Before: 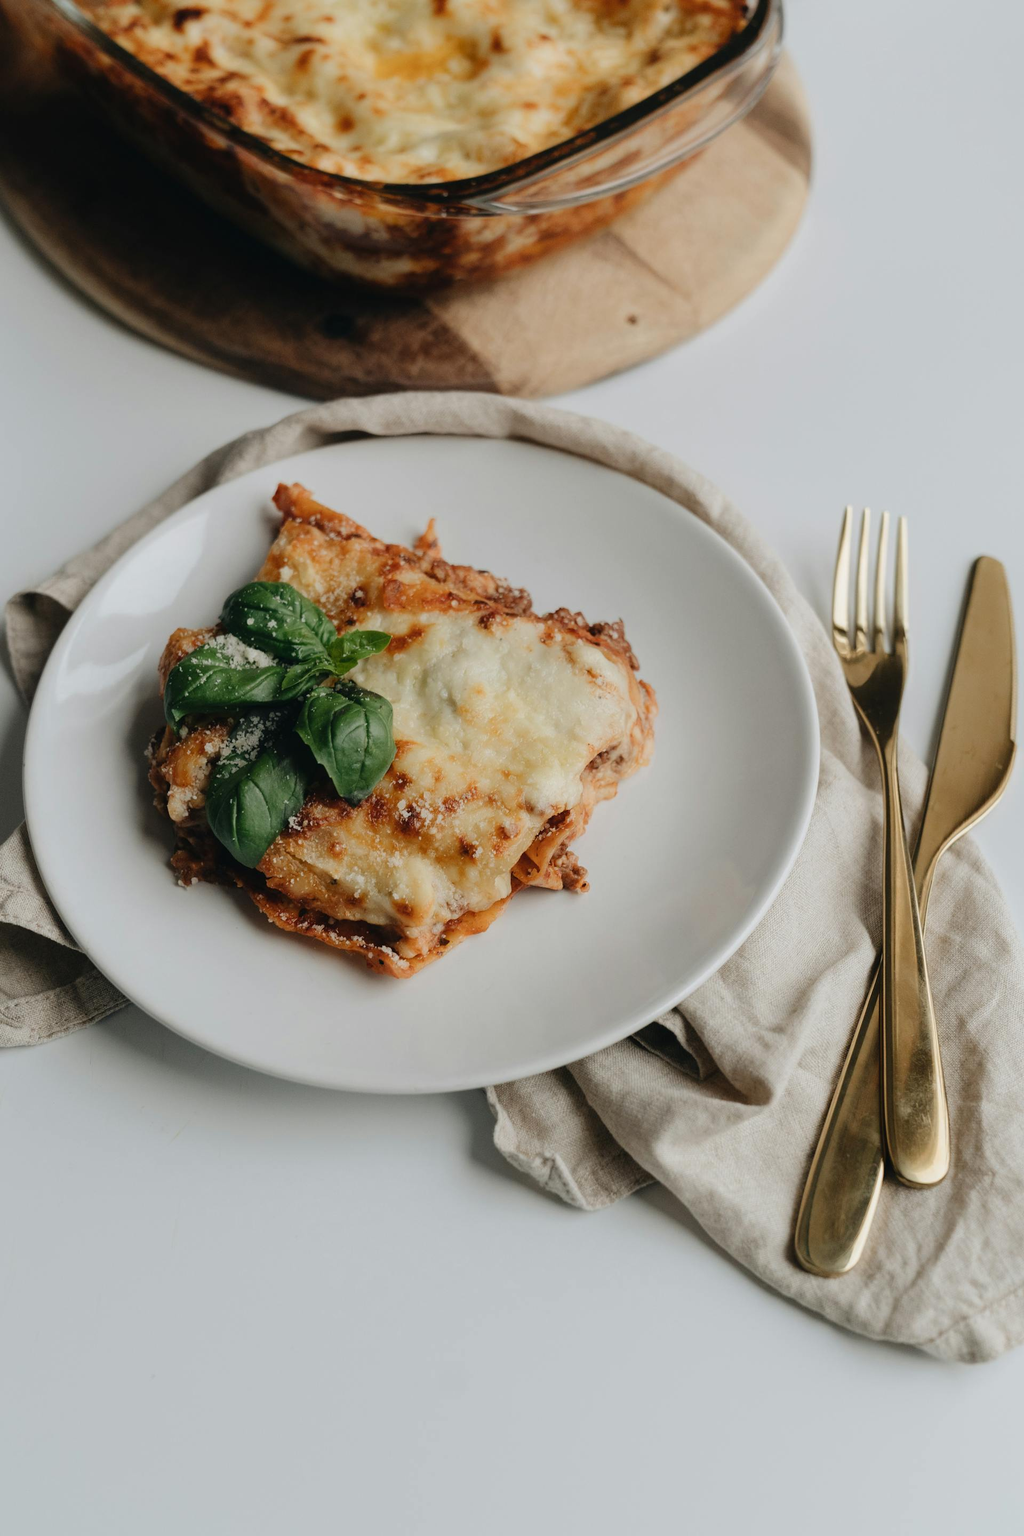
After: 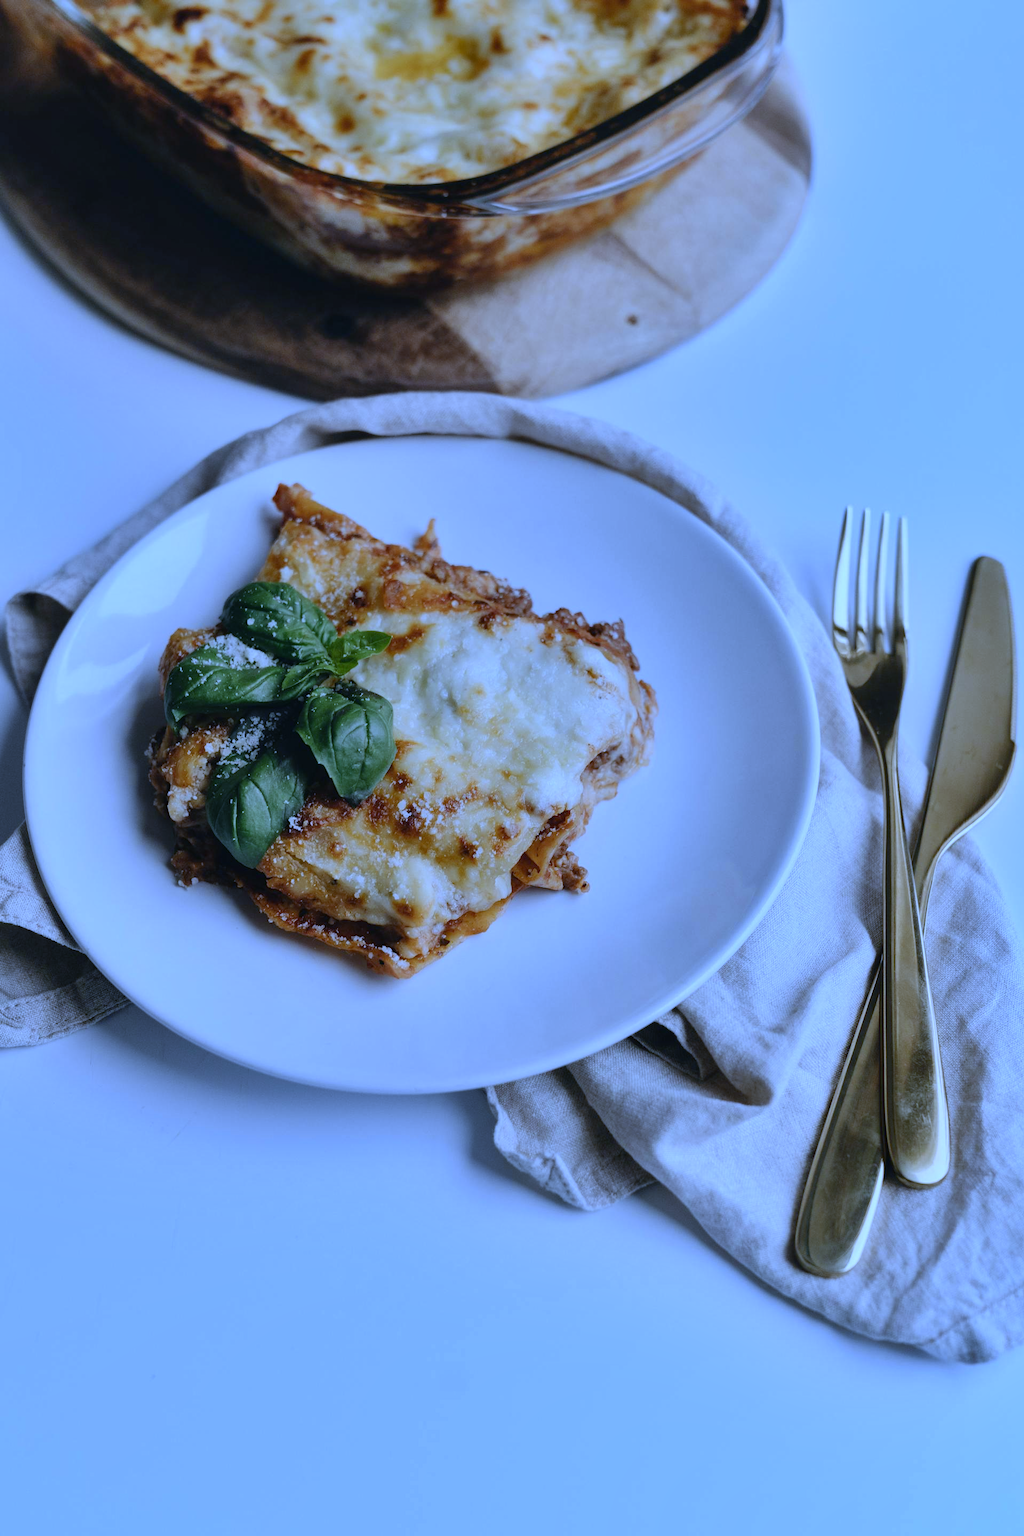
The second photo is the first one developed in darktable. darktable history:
contrast brightness saturation: contrast 0.05
shadows and highlights: soften with gaussian
white balance: red 0.766, blue 1.537
